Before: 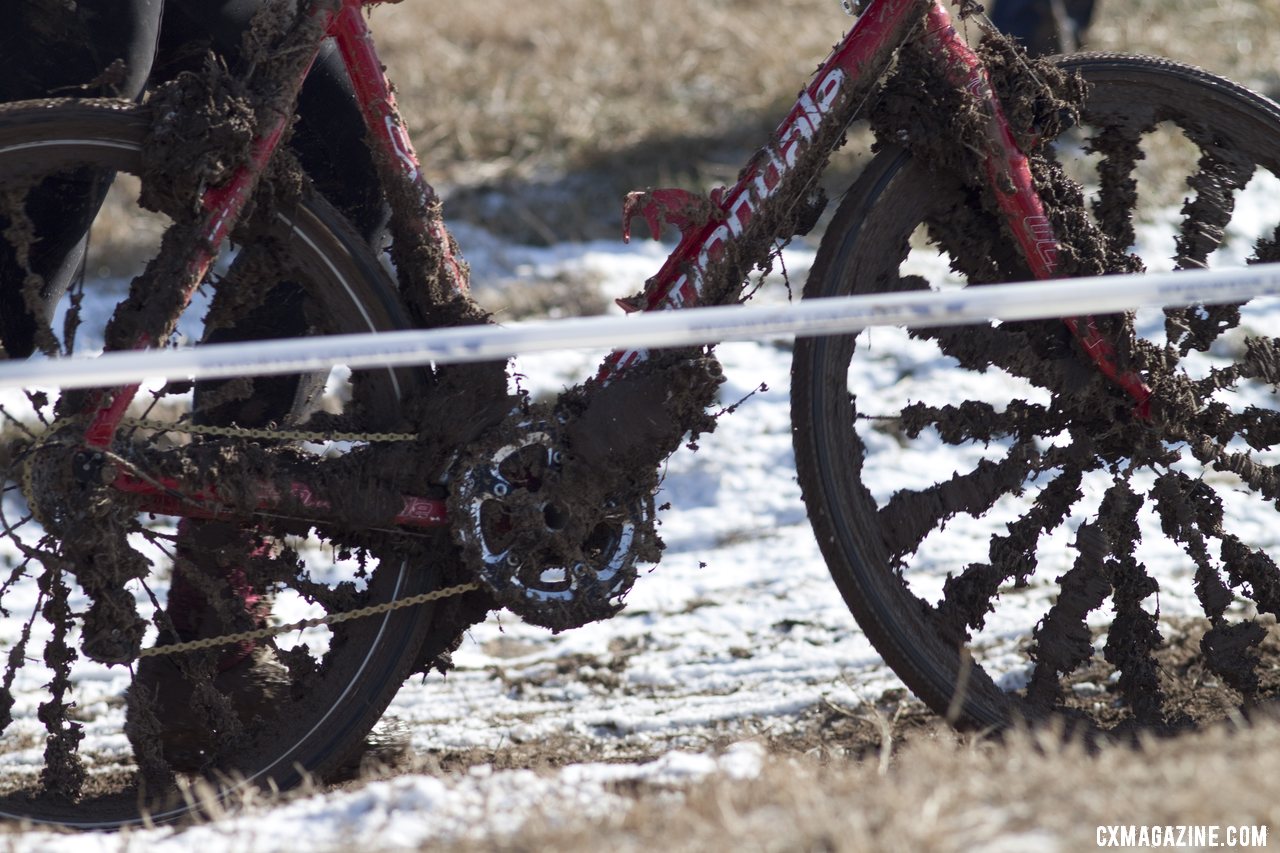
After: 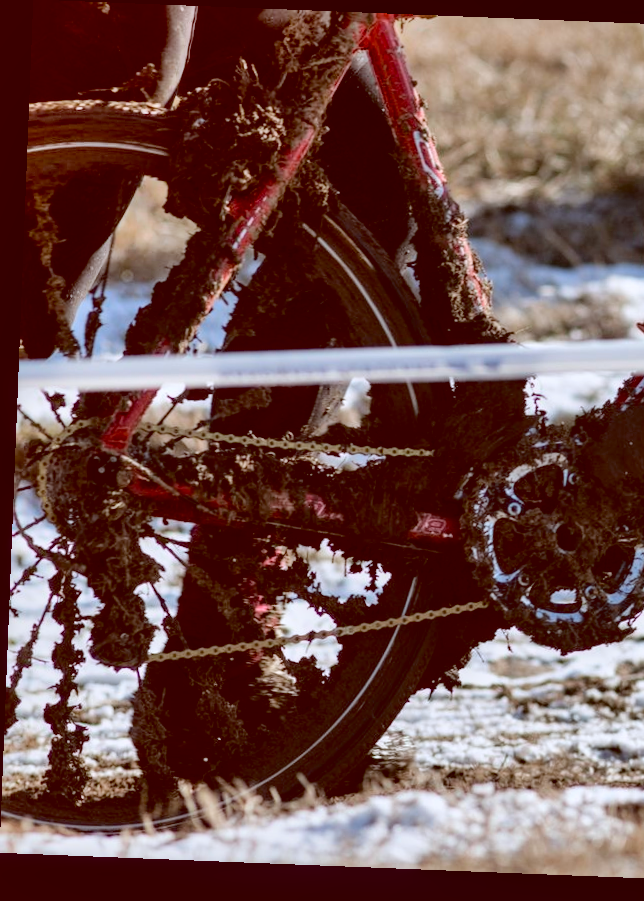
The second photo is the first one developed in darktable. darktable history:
exposure: compensate highlight preservation false
crop and rotate: left 0%, top 0%, right 50.845%
color balance: lift [1, 1.011, 0.999, 0.989], gamma [1.109, 1.045, 1.039, 0.955], gain [0.917, 0.936, 0.952, 1.064], contrast 2.32%, contrast fulcrum 19%, output saturation 101%
fill light: exposure -2 EV, width 8.6
rotate and perspective: rotation 2.27°, automatic cropping off
local contrast: on, module defaults
shadows and highlights: low approximation 0.01, soften with gaussian
